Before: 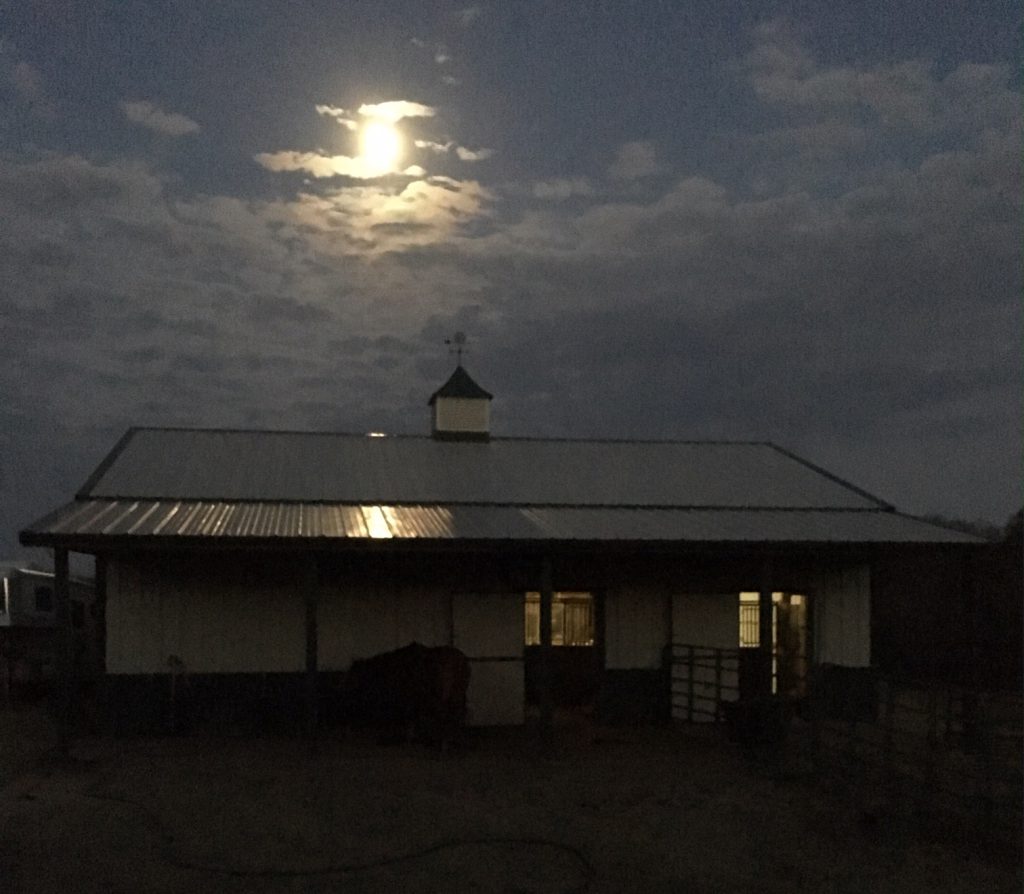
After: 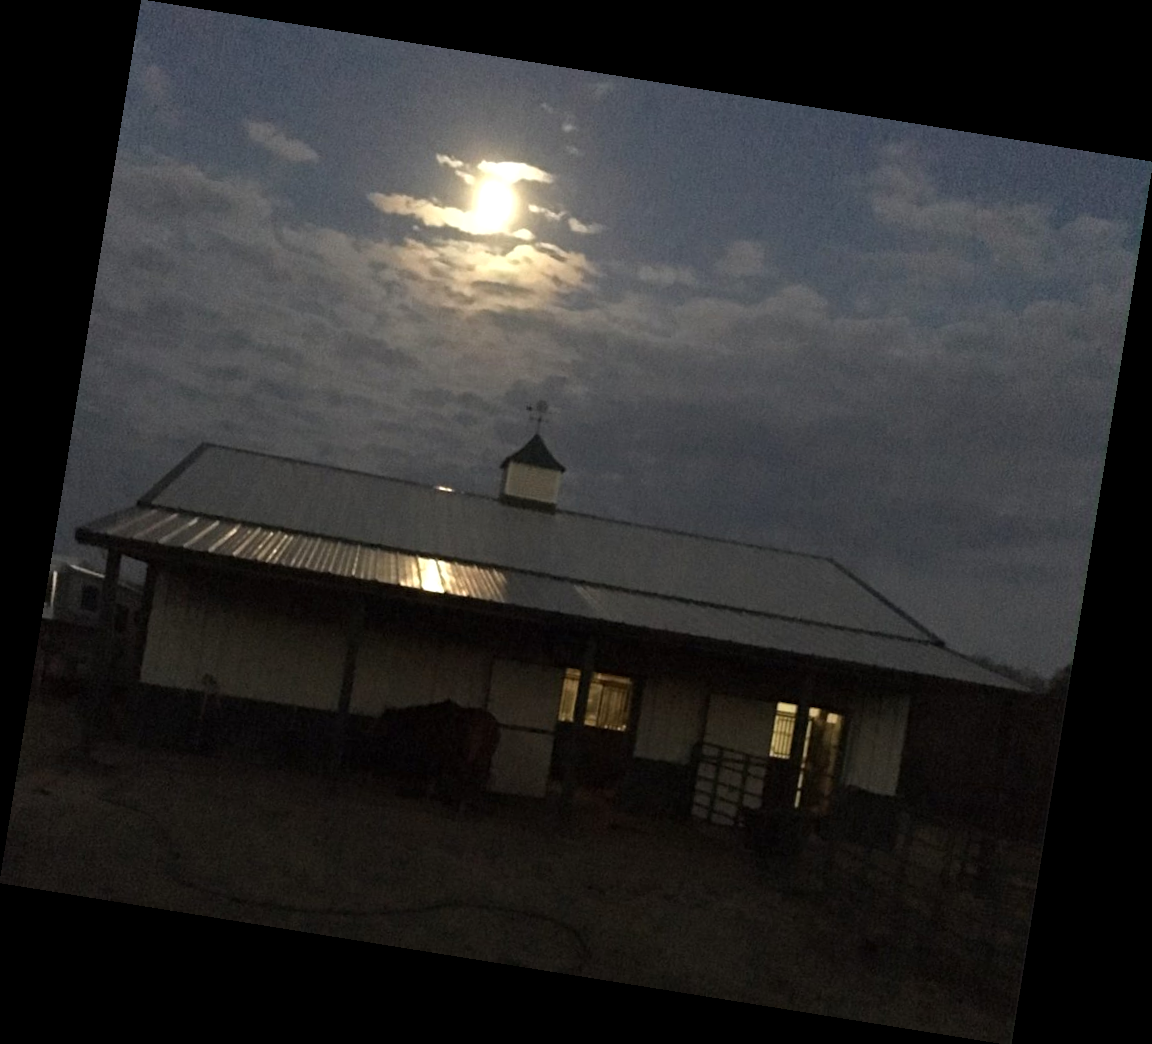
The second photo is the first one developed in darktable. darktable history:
rotate and perspective: rotation 9.12°, automatic cropping off
exposure: exposure 0.236 EV, compensate highlight preservation false
